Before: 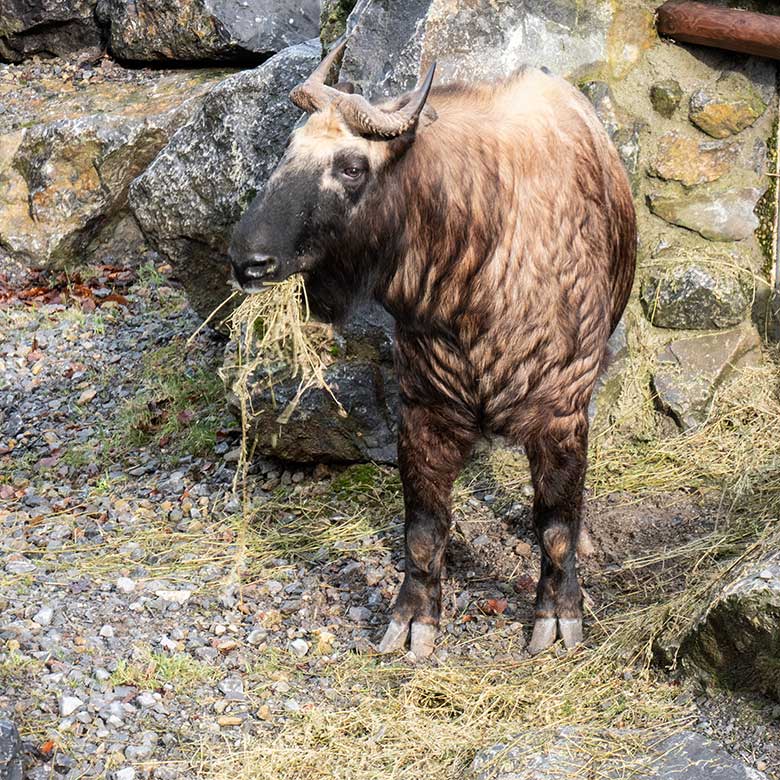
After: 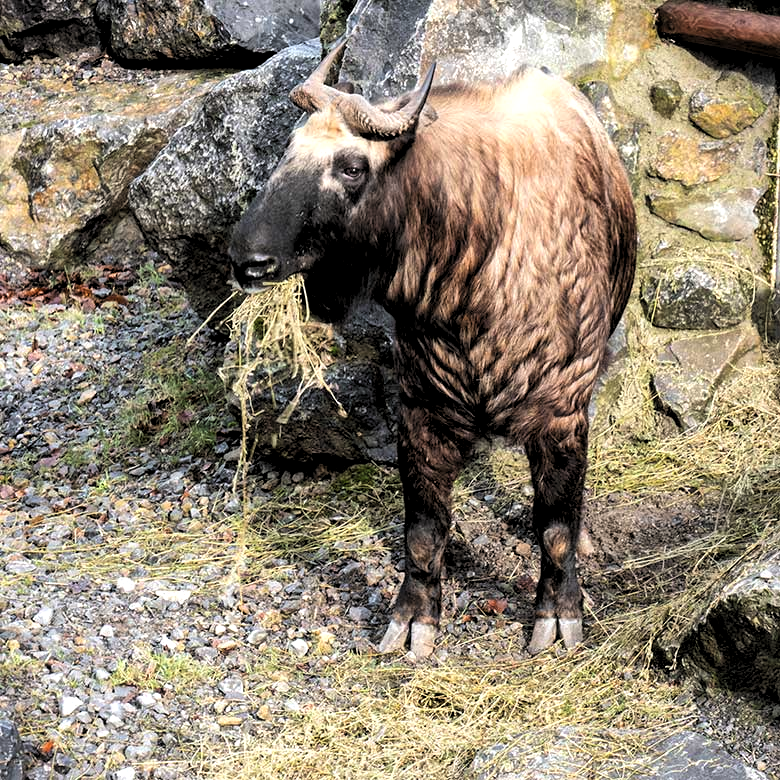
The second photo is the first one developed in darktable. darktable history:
contrast brightness saturation: contrast -0.1, brightness 0.05, saturation 0.08
local contrast: mode bilateral grid, contrast 20, coarseness 50, detail 120%, midtone range 0.2
levels: levels [0.182, 0.542, 0.902]
